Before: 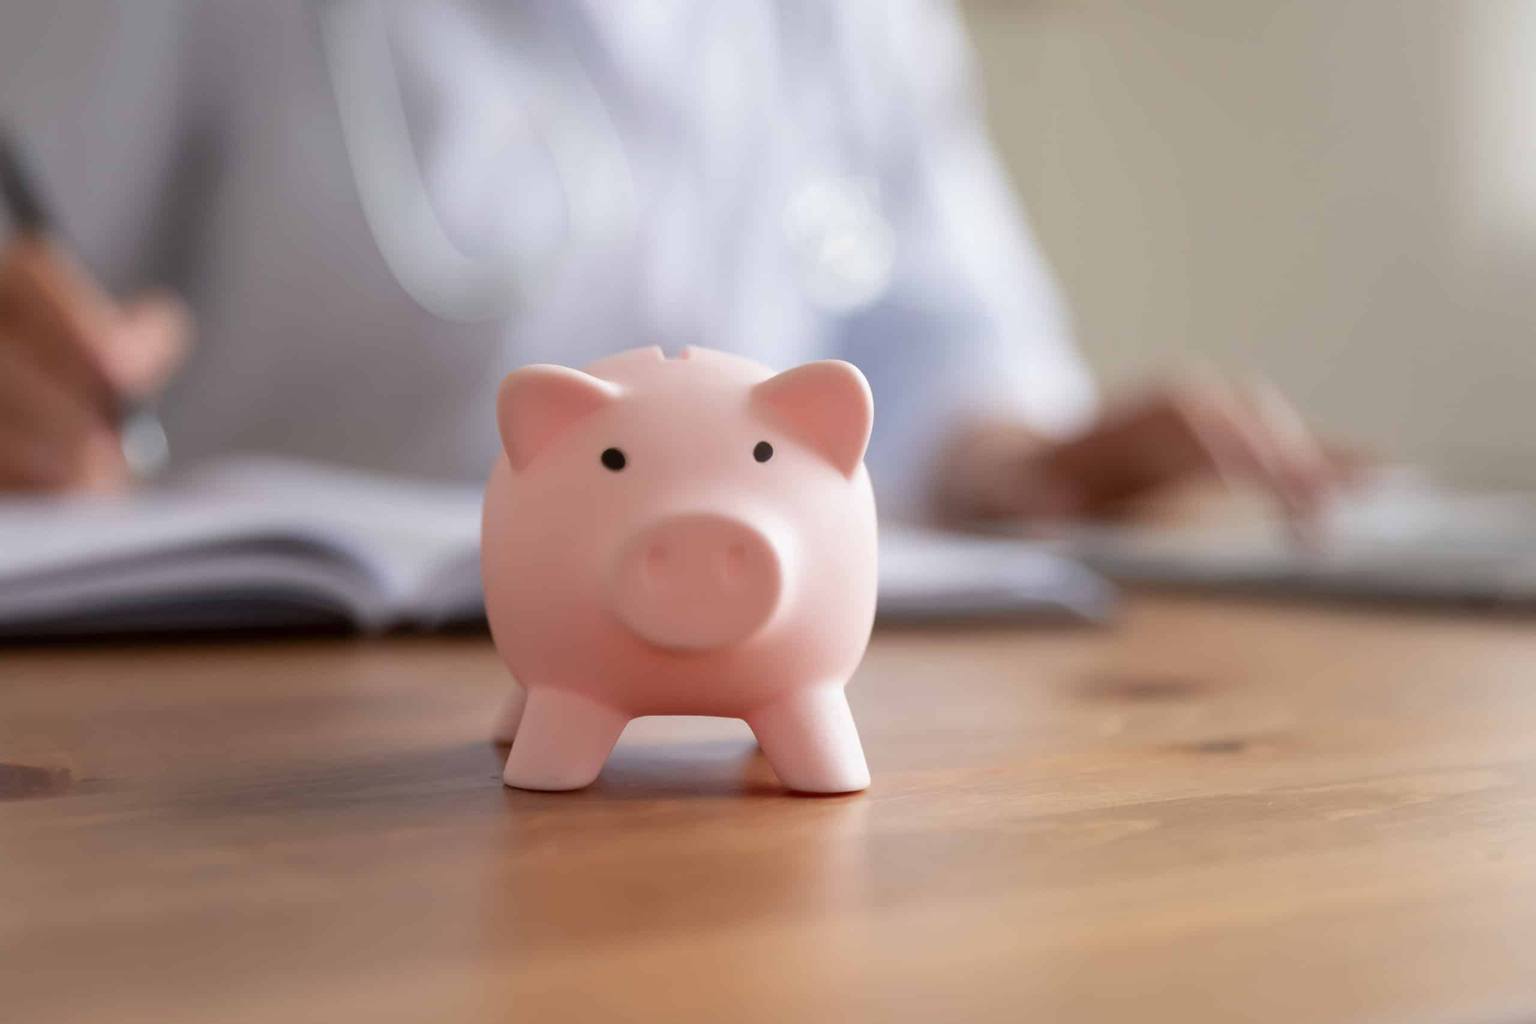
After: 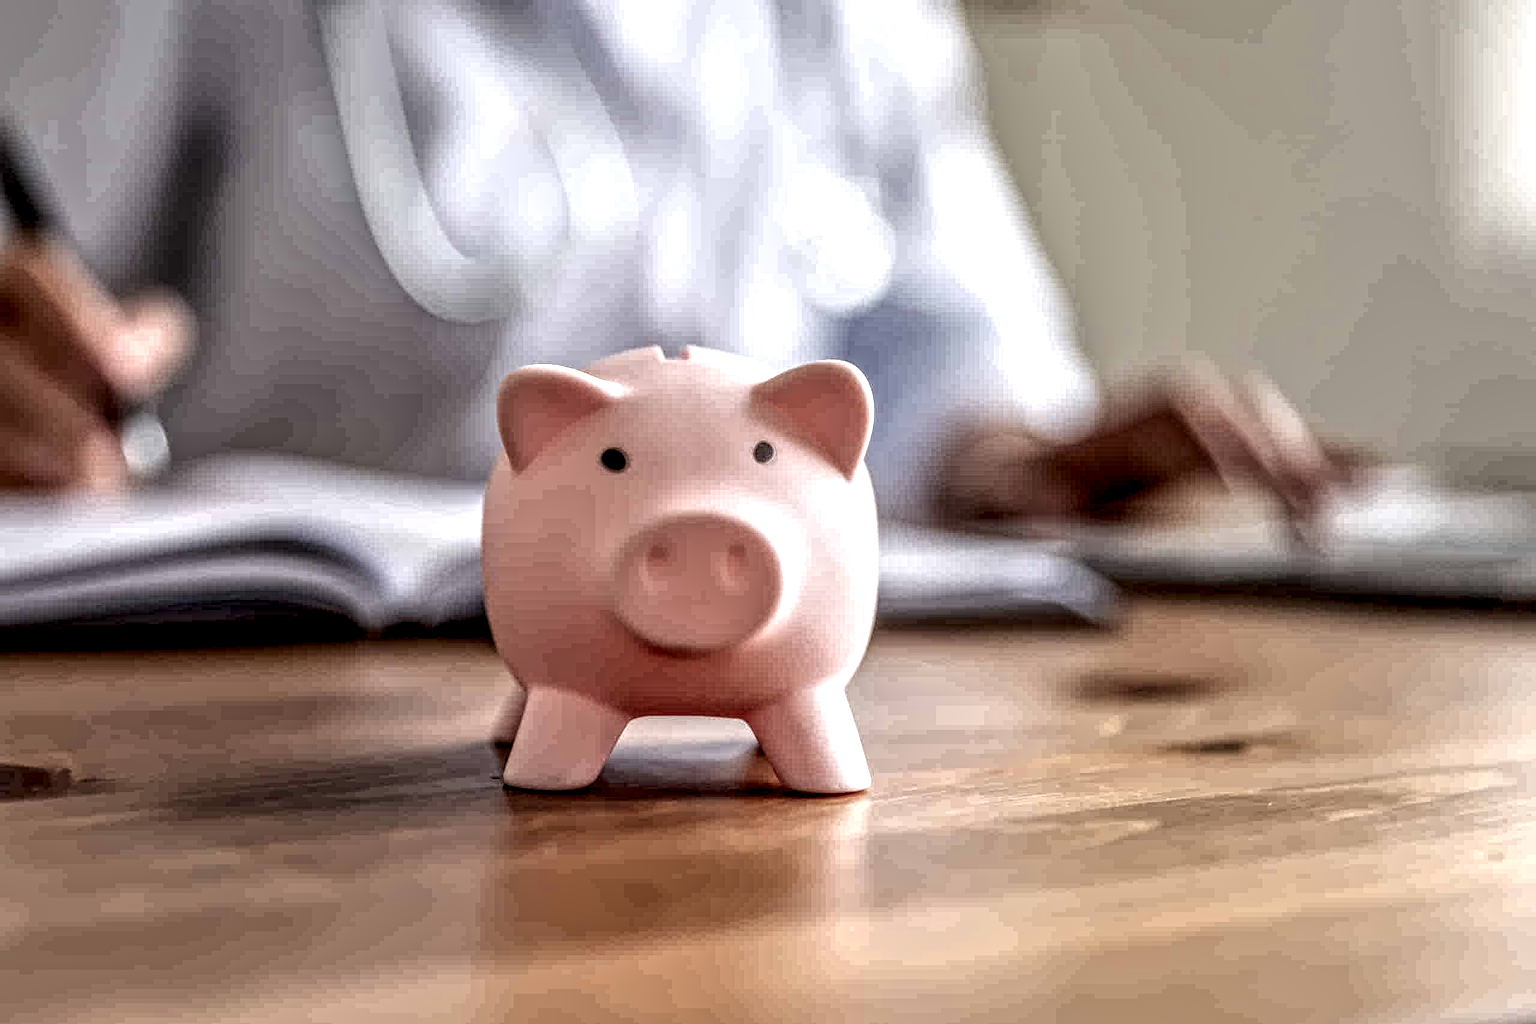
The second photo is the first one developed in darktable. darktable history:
contrast equalizer: octaves 7, y [[0.5, 0.542, 0.583, 0.625, 0.667, 0.708], [0.5 ×6], [0.5 ×6], [0 ×6], [0 ×6]]
local contrast: highlights 0%, shadows 0%, detail 300%, midtone range 0.3
